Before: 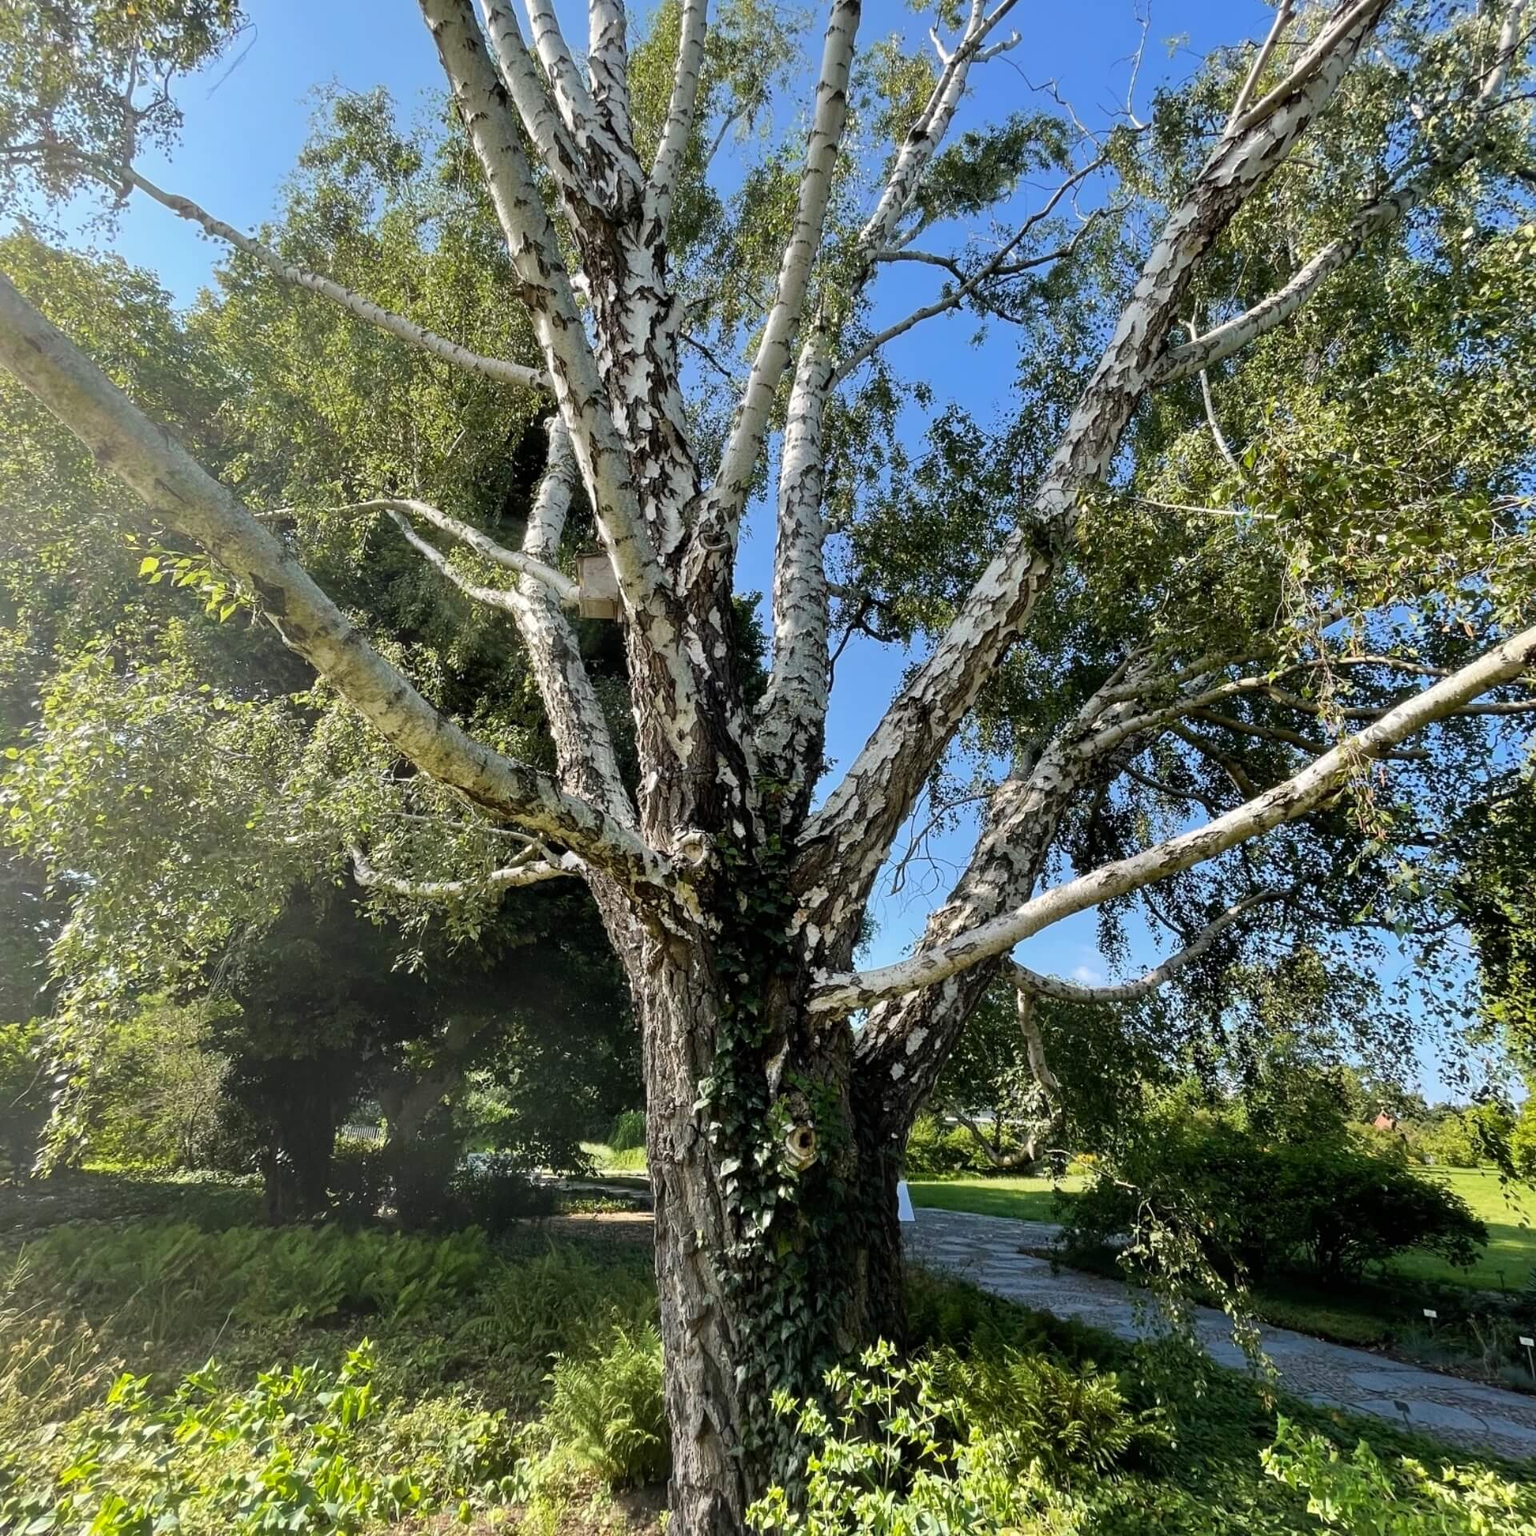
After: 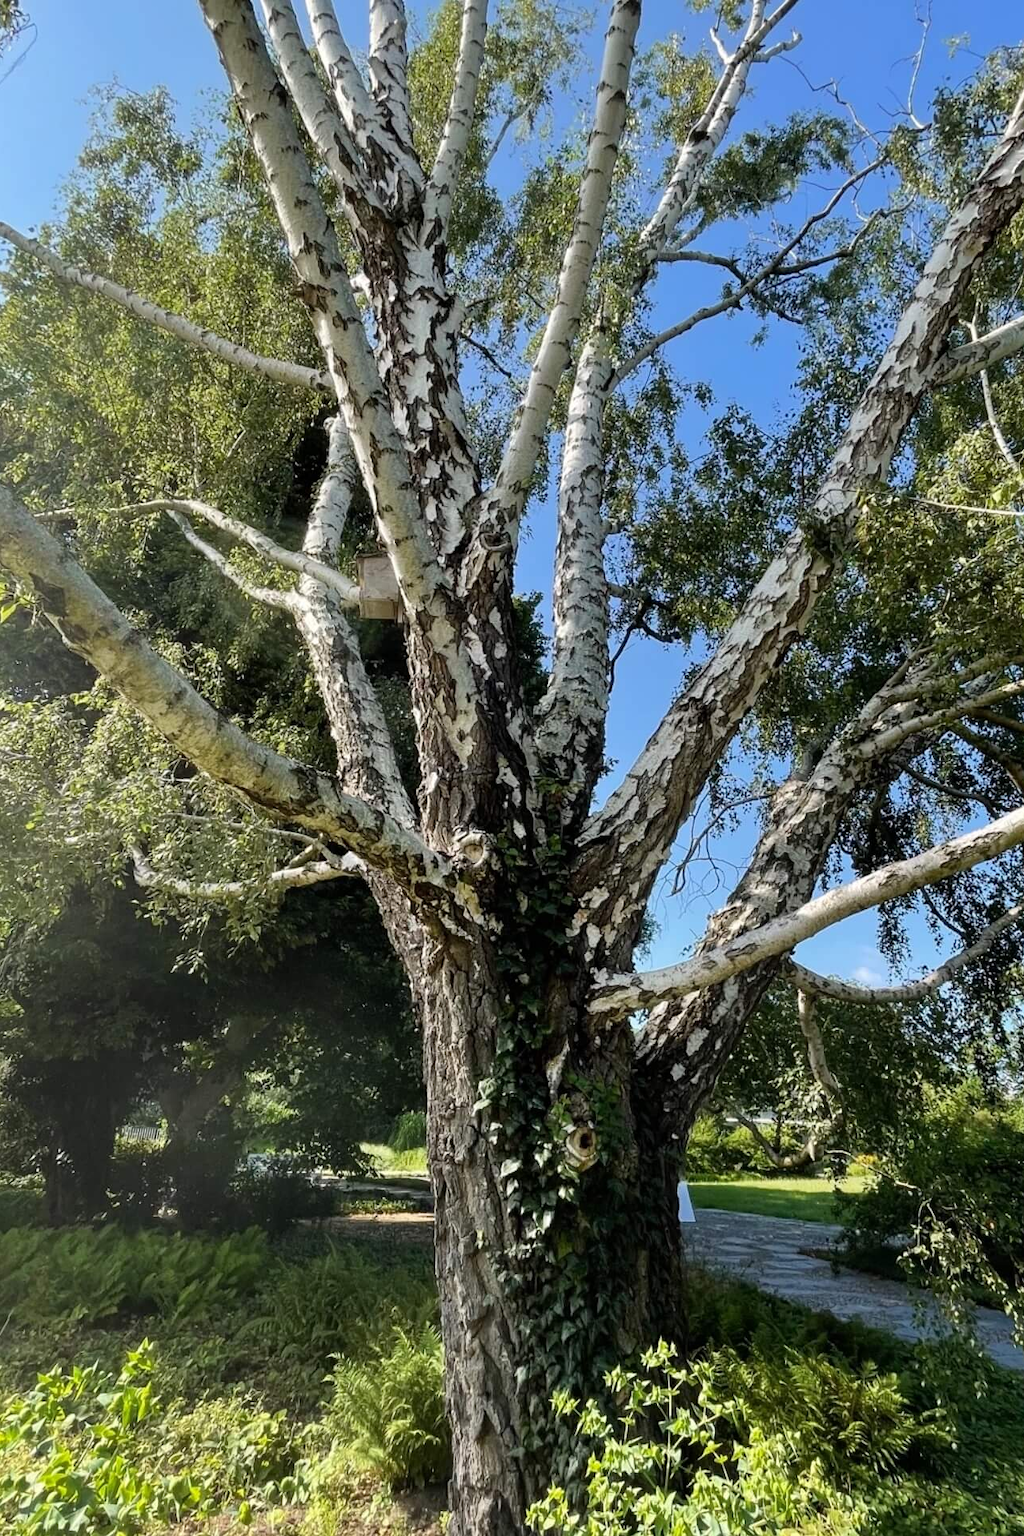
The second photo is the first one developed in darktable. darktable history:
crop and rotate: left 14.372%, right 18.939%
